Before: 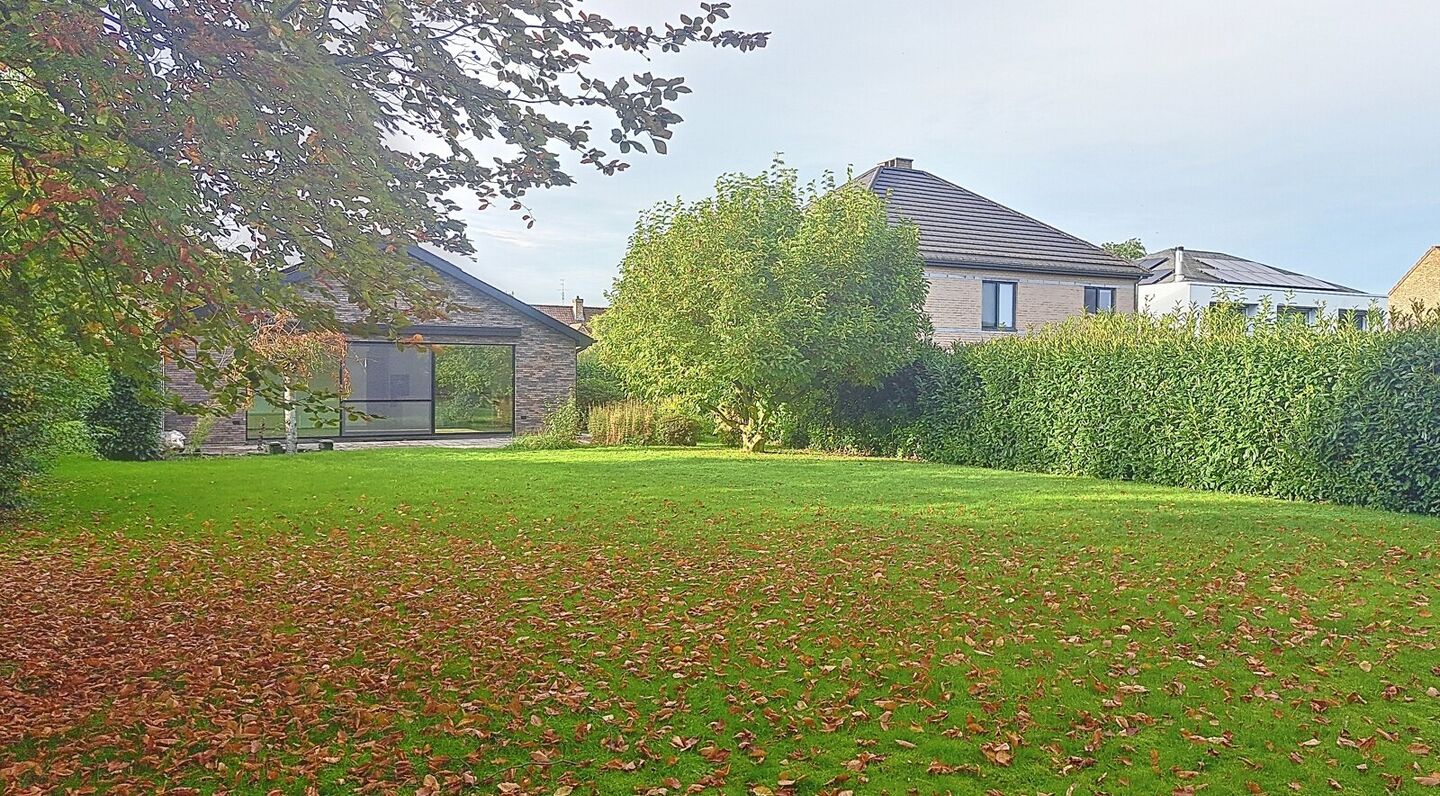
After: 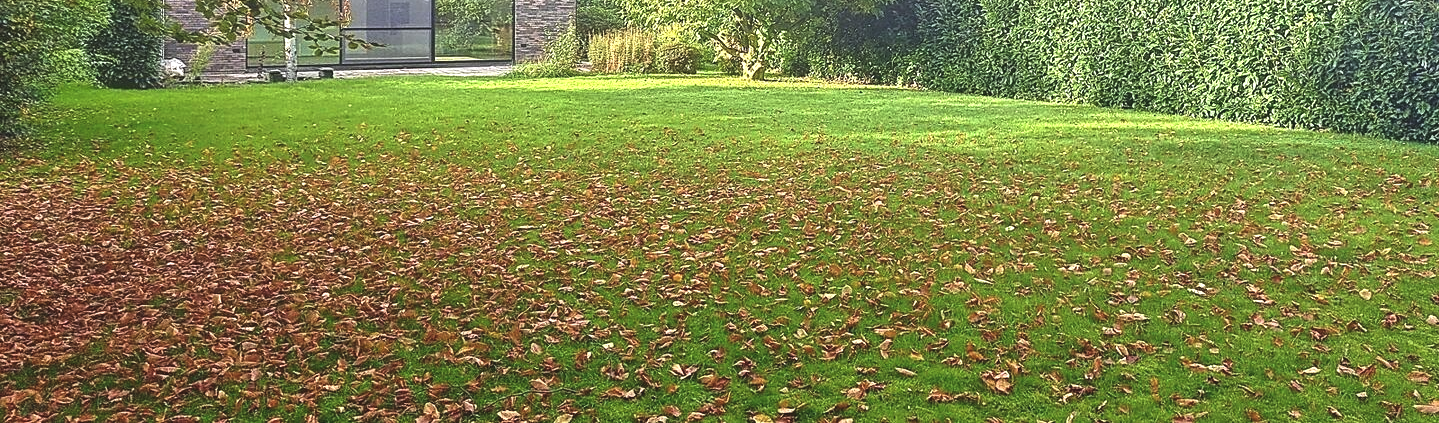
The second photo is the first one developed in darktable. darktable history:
exposure: black level correction -0.015, exposure -0.505 EV, compensate highlight preservation false
crop and rotate: top 46.747%, right 0.058%
levels: levels [0, 0.43, 0.859]
tone equalizer: -8 EV -0.725 EV, -7 EV -0.737 EV, -6 EV -0.635 EV, -5 EV -0.396 EV, -3 EV 0.372 EV, -2 EV 0.6 EV, -1 EV 0.685 EV, +0 EV 0.735 EV, edges refinement/feathering 500, mask exposure compensation -1.57 EV, preserve details no
